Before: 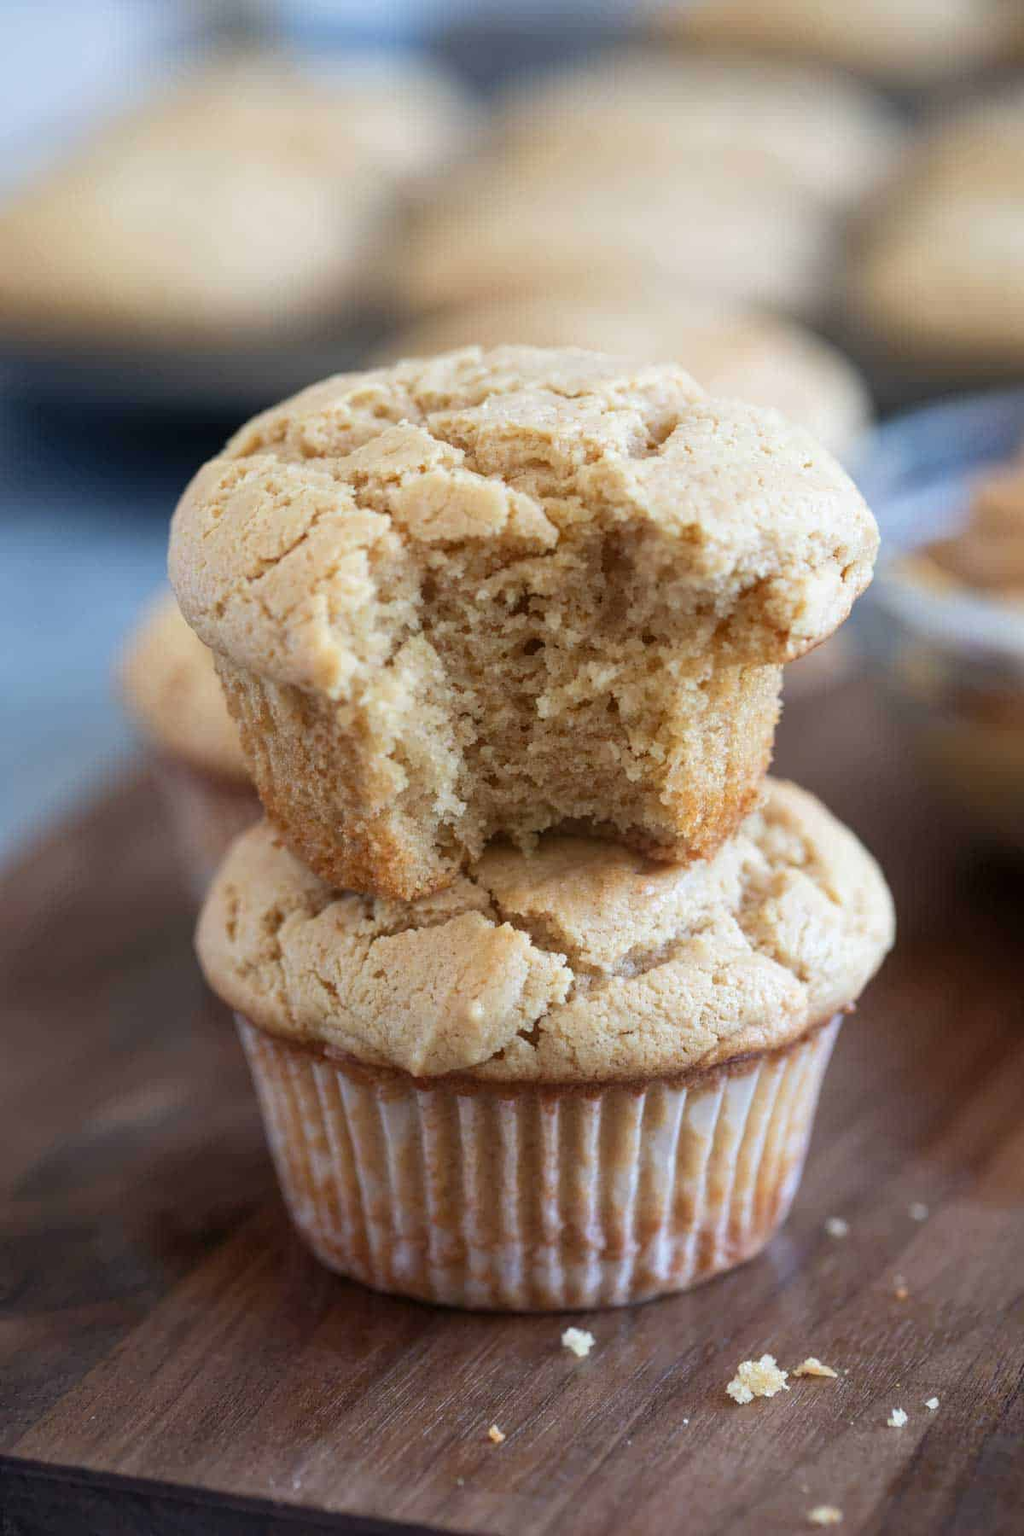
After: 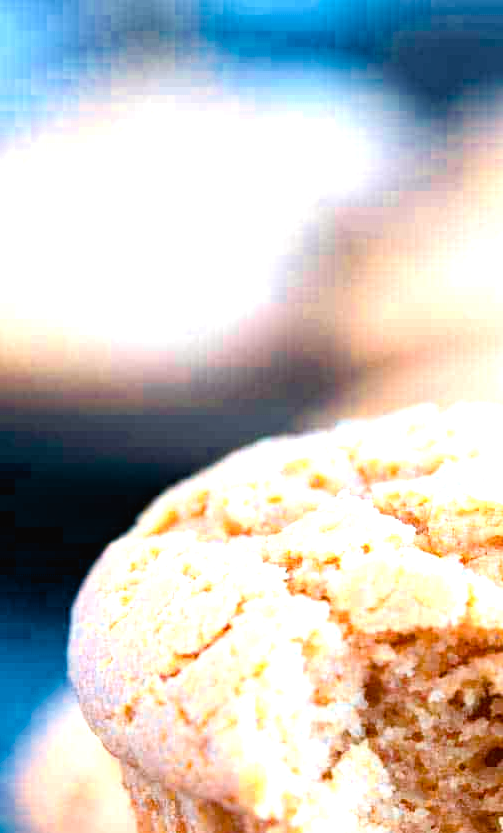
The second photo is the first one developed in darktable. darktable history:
crop and rotate: left 10.817%, top 0.062%, right 47.194%, bottom 53.626%
color calibration: output R [1.422, -0.35, -0.252, 0], output G [-0.238, 1.259, -0.084, 0], output B [-0.081, -0.196, 1.58, 0], output brightness [0.49, 0.671, -0.57, 0], illuminant same as pipeline (D50), adaptation none (bypass), saturation algorithm version 1 (2020)
tone equalizer: -8 EV -0.417 EV, -7 EV -0.389 EV, -6 EV -0.333 EV, -5 EV -0.222 EV, -3 EV 0.222 EV, -2 EV 0.333 EV, -1 EV 0.389 EV, +0 EV 0.417 EV, edges refinement/feathering 500, mask exposure compensation -1.57 EV, preserve details no
color balance rgb: shadows lift › chroma 1%, shadows lift › hue 28.8°, power › hue 60°, highlights gain › chroma 1%, highlights gain › hue 60°, global offset › luminance 0.25%, perceptual saturation grading › highlights -20%, perceptual saturation grading › shadows 20%, perceptual brilliance grading › highlights 5%, perceptual brilliance grading › shadows -10%, global vibrance 19.67%
haze removal: compatibility mode true, adaptive false
